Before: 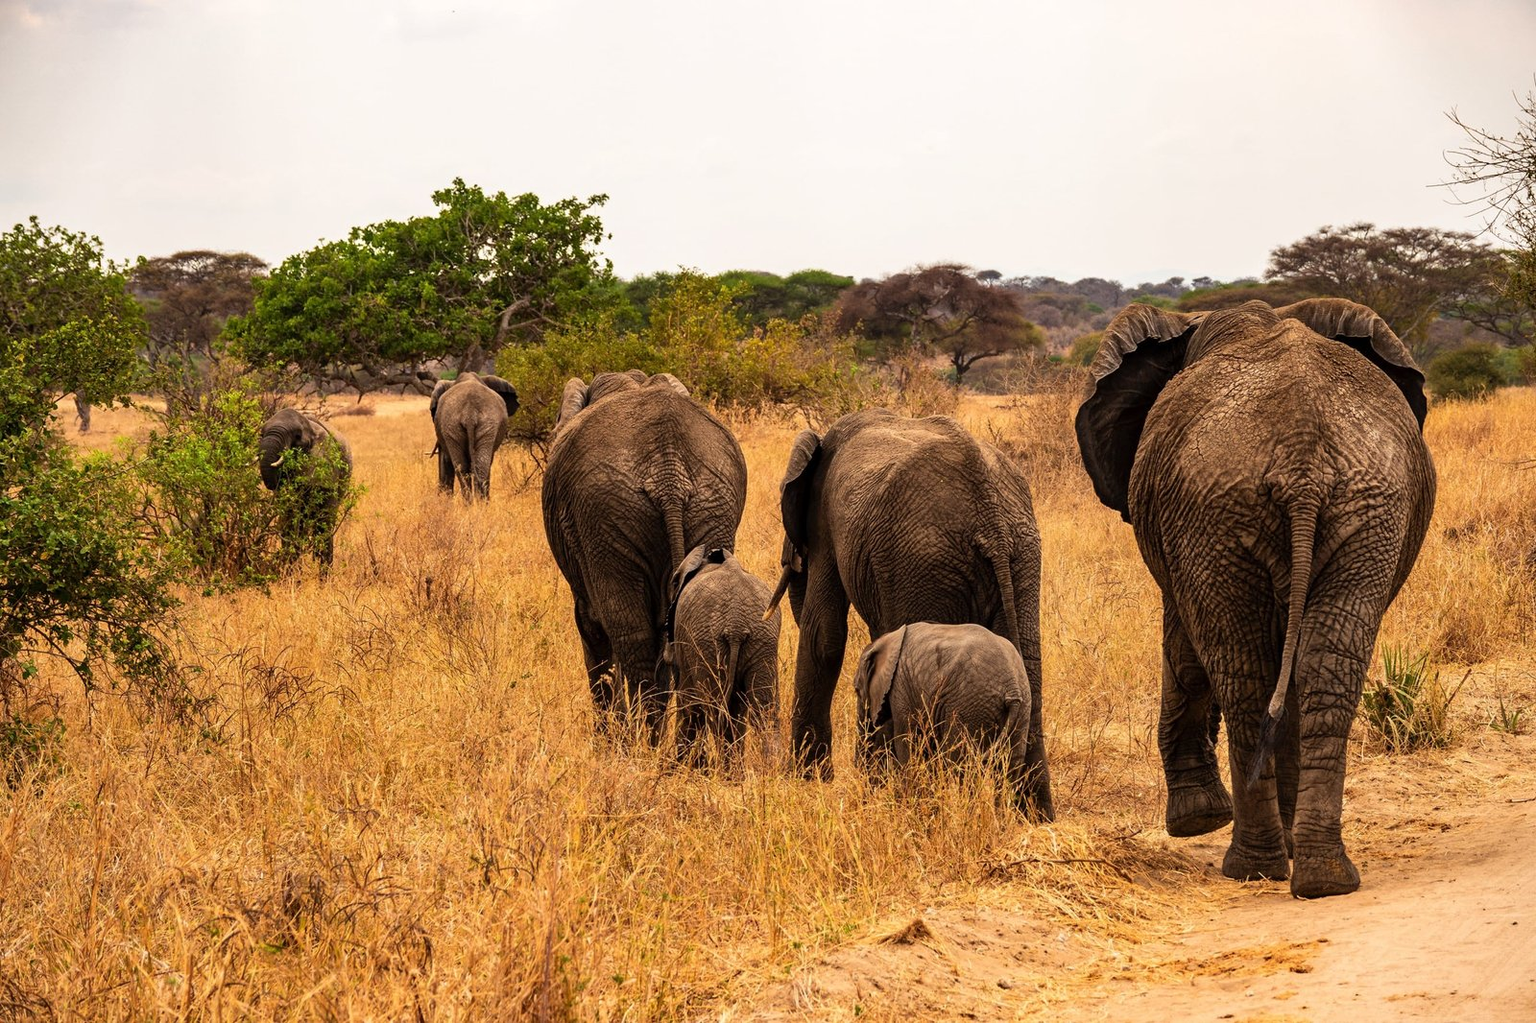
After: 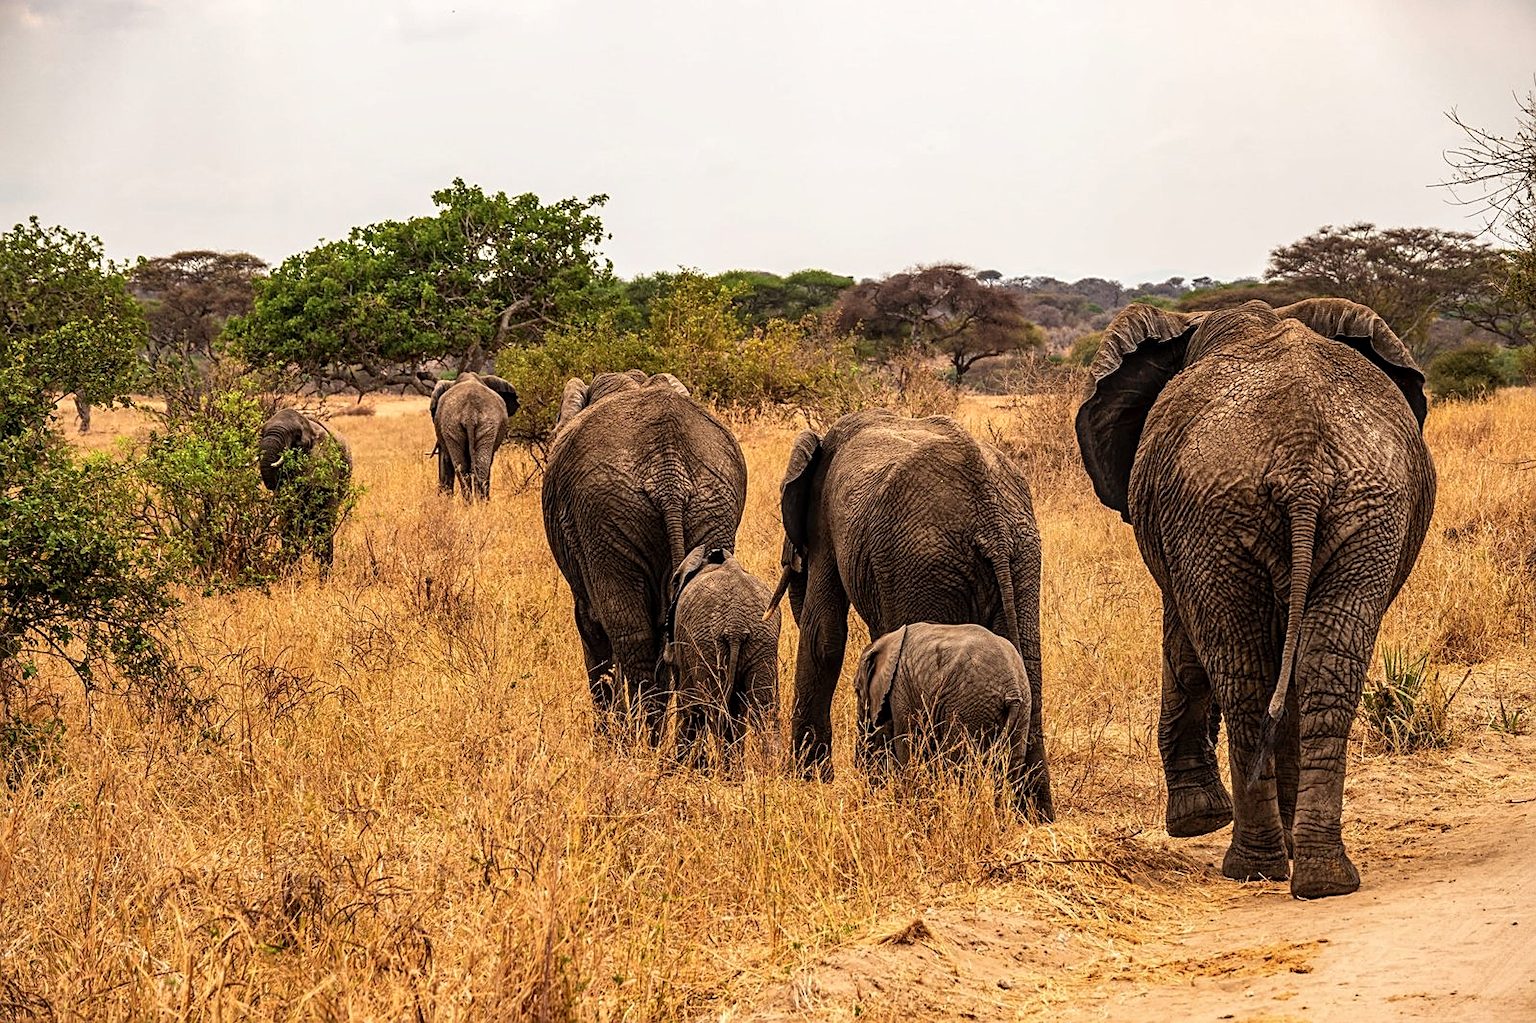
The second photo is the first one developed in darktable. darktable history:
contrast brightness saturation: saturation -0.06
local contrast: on, module defaults
sharpen: amount 0.496
